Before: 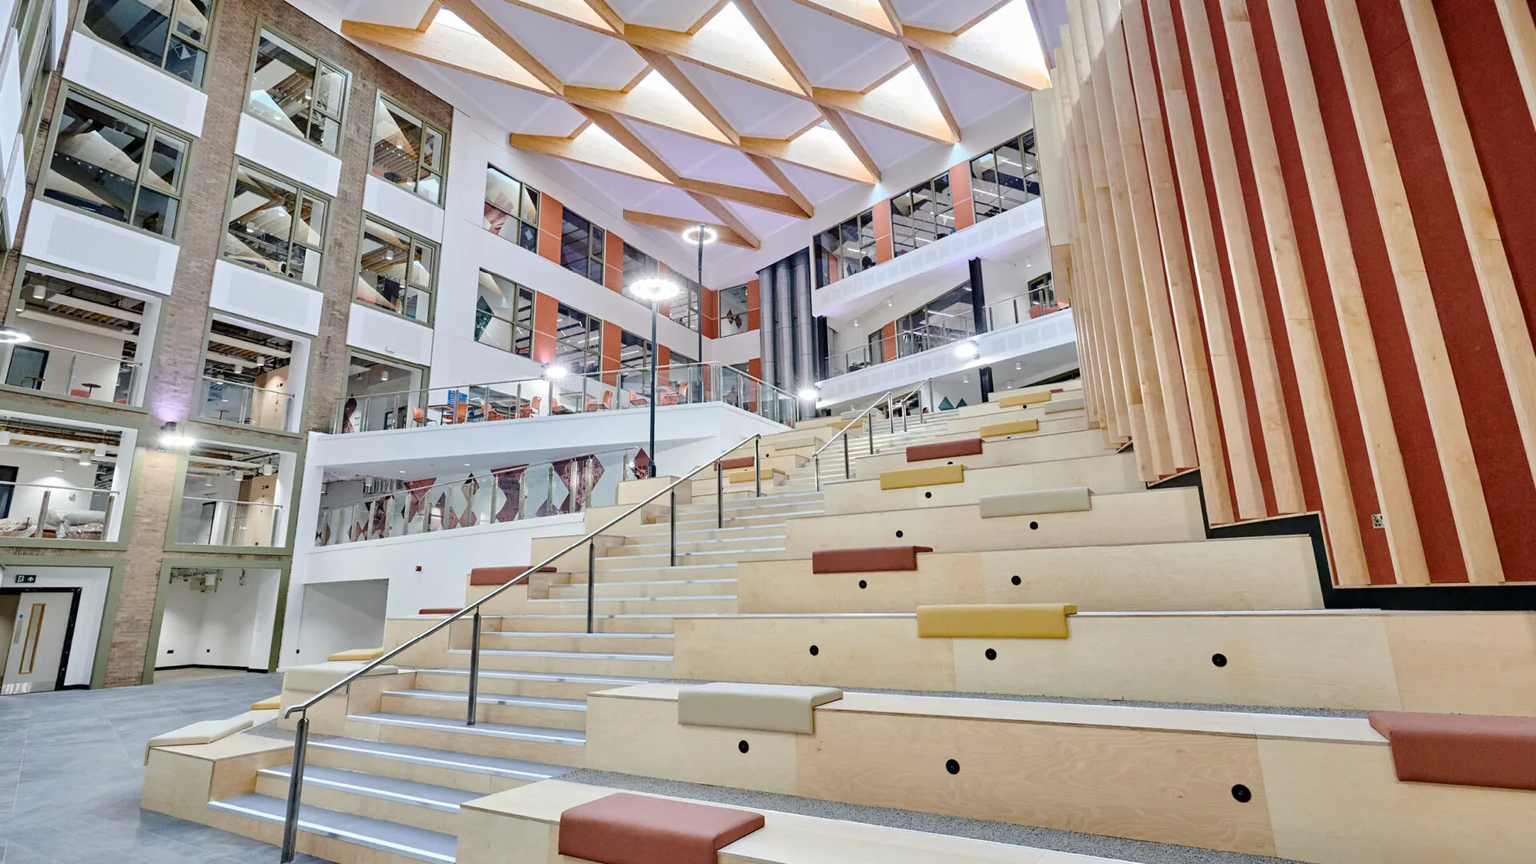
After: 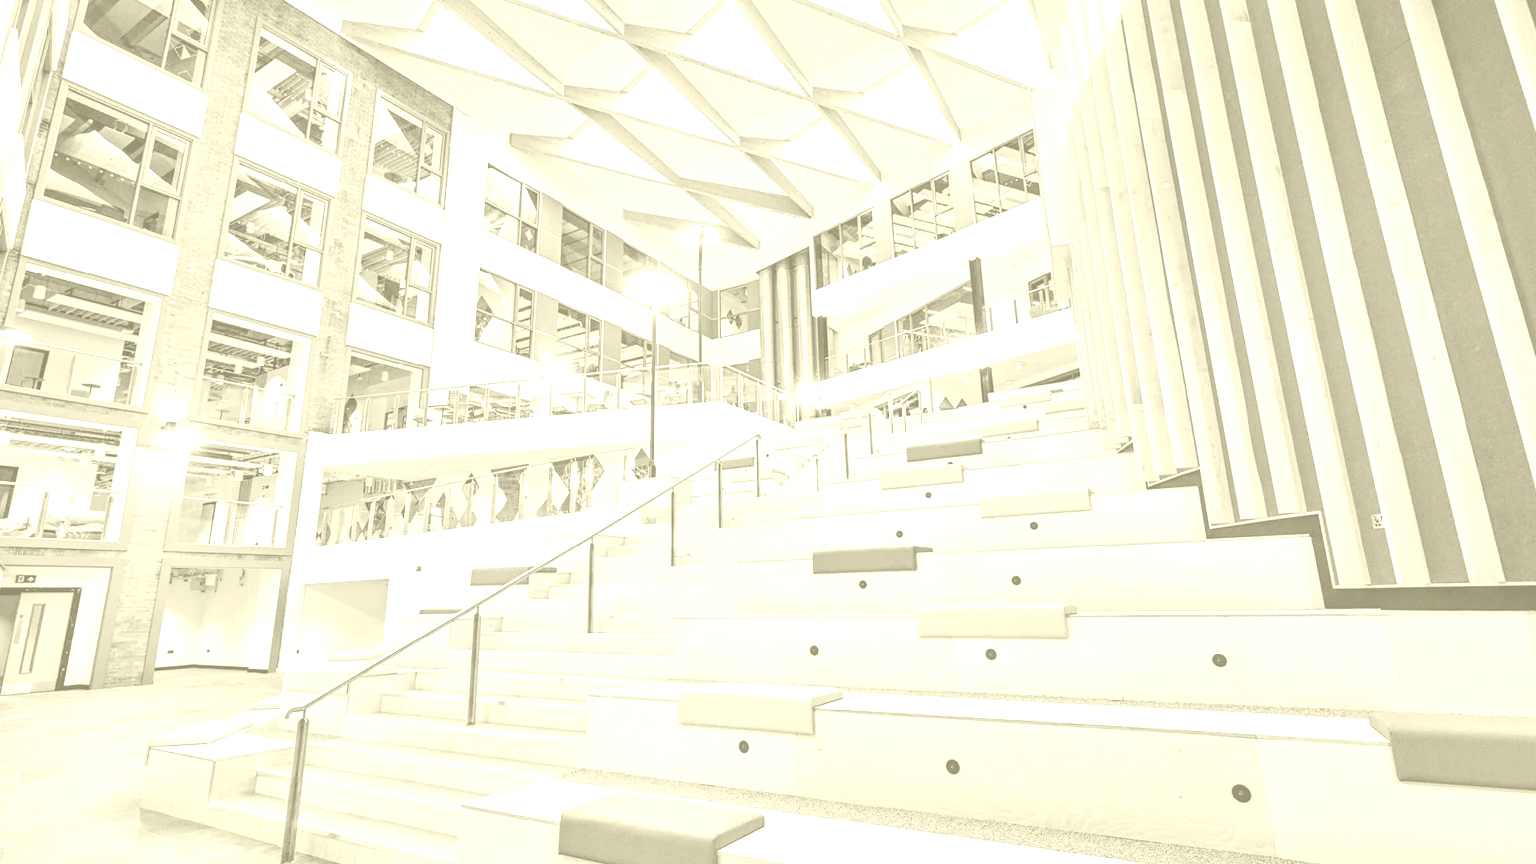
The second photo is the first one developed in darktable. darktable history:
colorize: hue 43.2°, saturation 40%, version 1
exposure: black level correction 0, exposure 1.173 EV, compensate exposure bias true, compensate highlight preservation false
local contrast: on, module defaults
